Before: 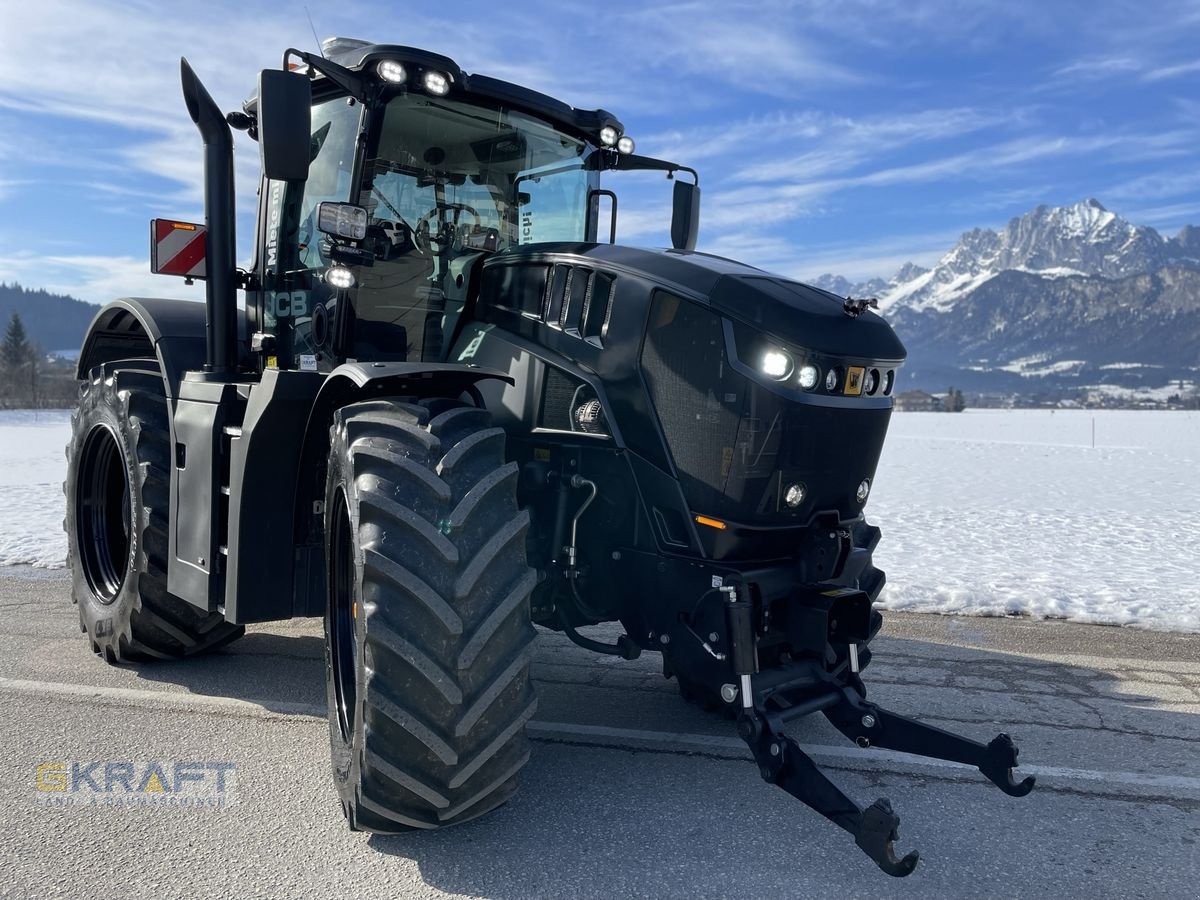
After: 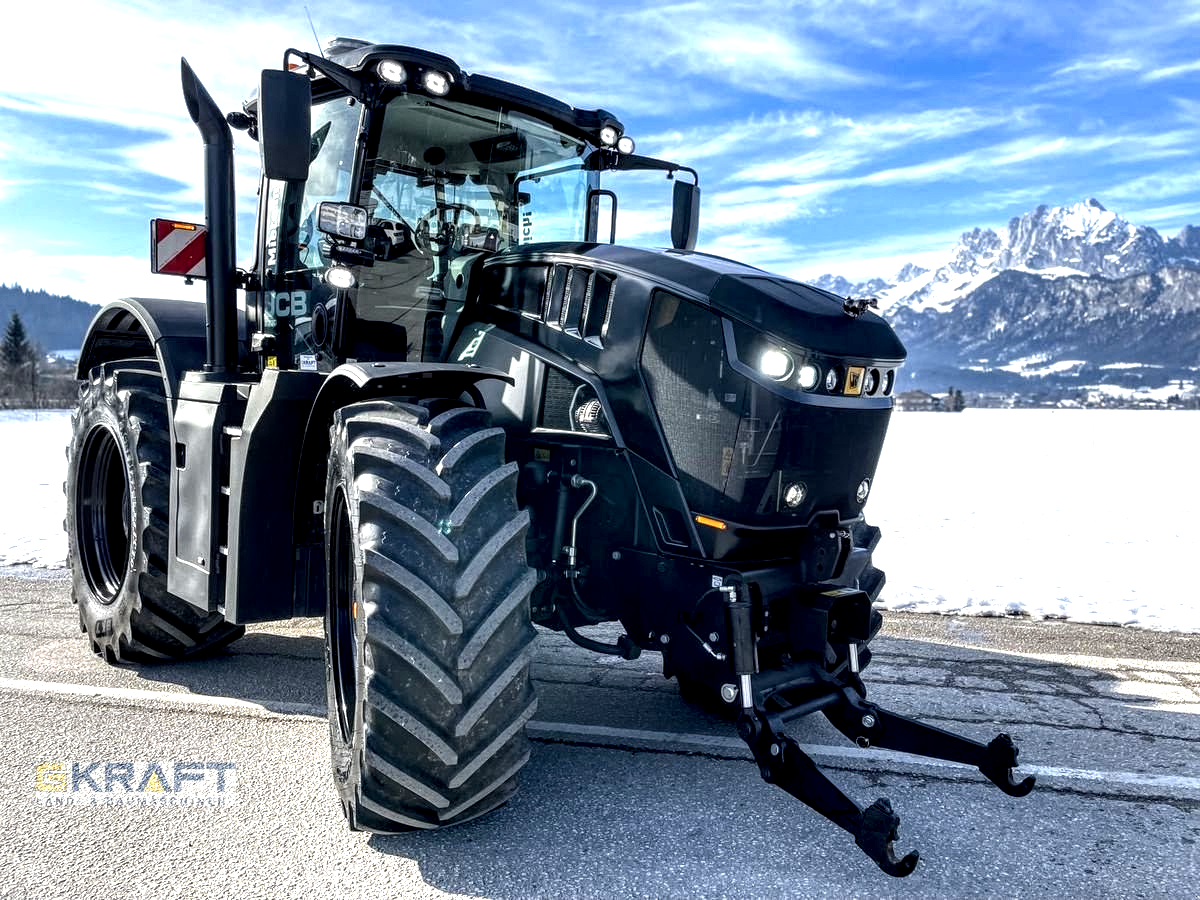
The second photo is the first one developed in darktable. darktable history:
local contrast: highlights 16%, detail 187%
contrast brightness saturation: contrast 0.049
levels: white 99.96%, levels [0, 0.374, 0.749]
